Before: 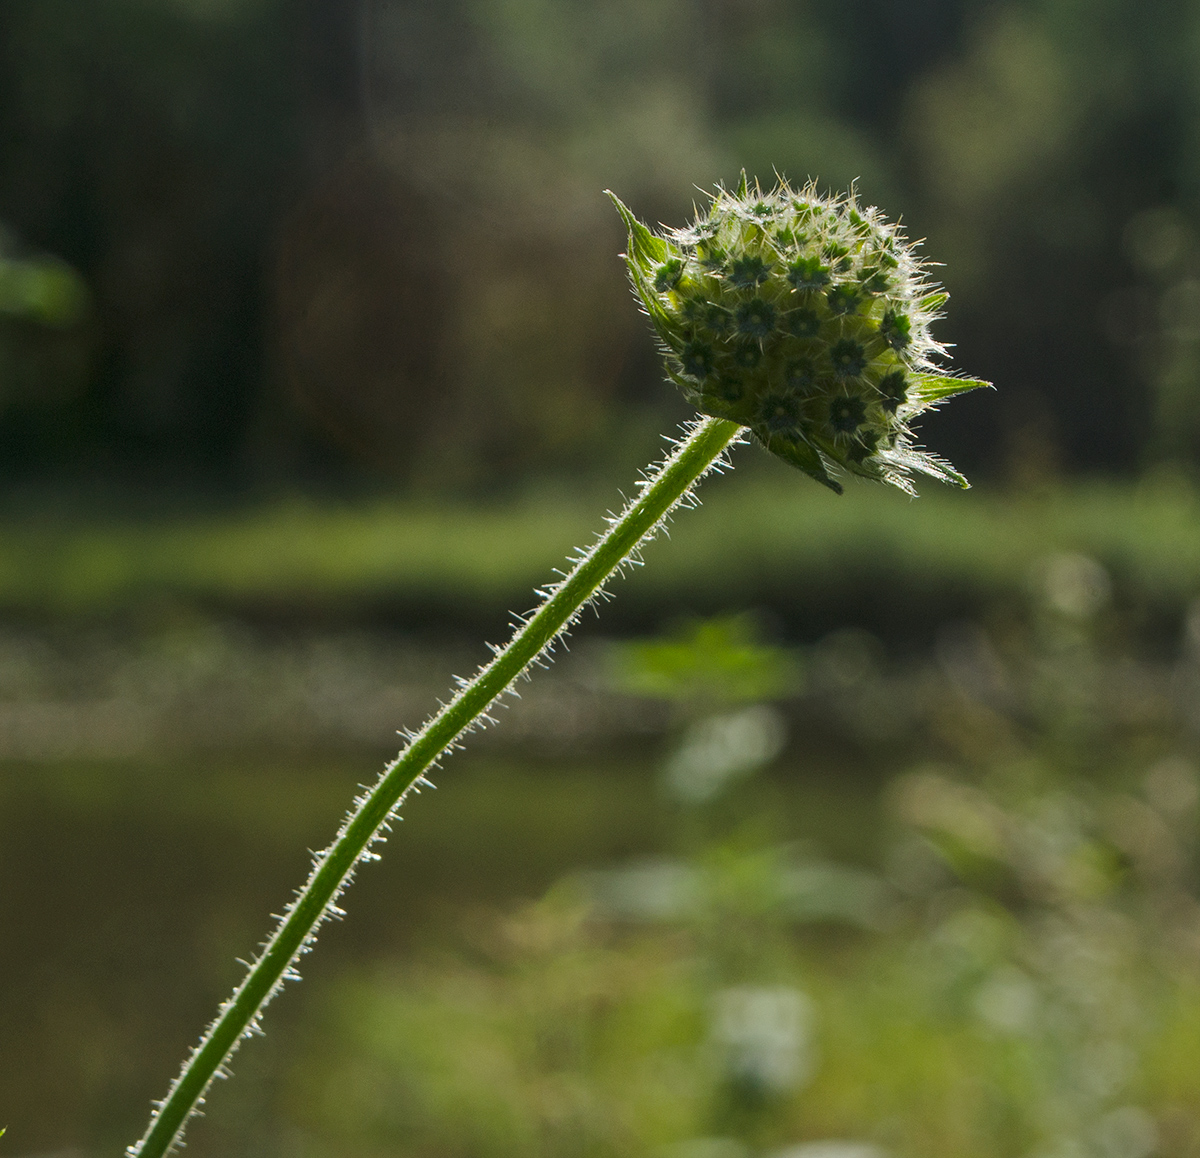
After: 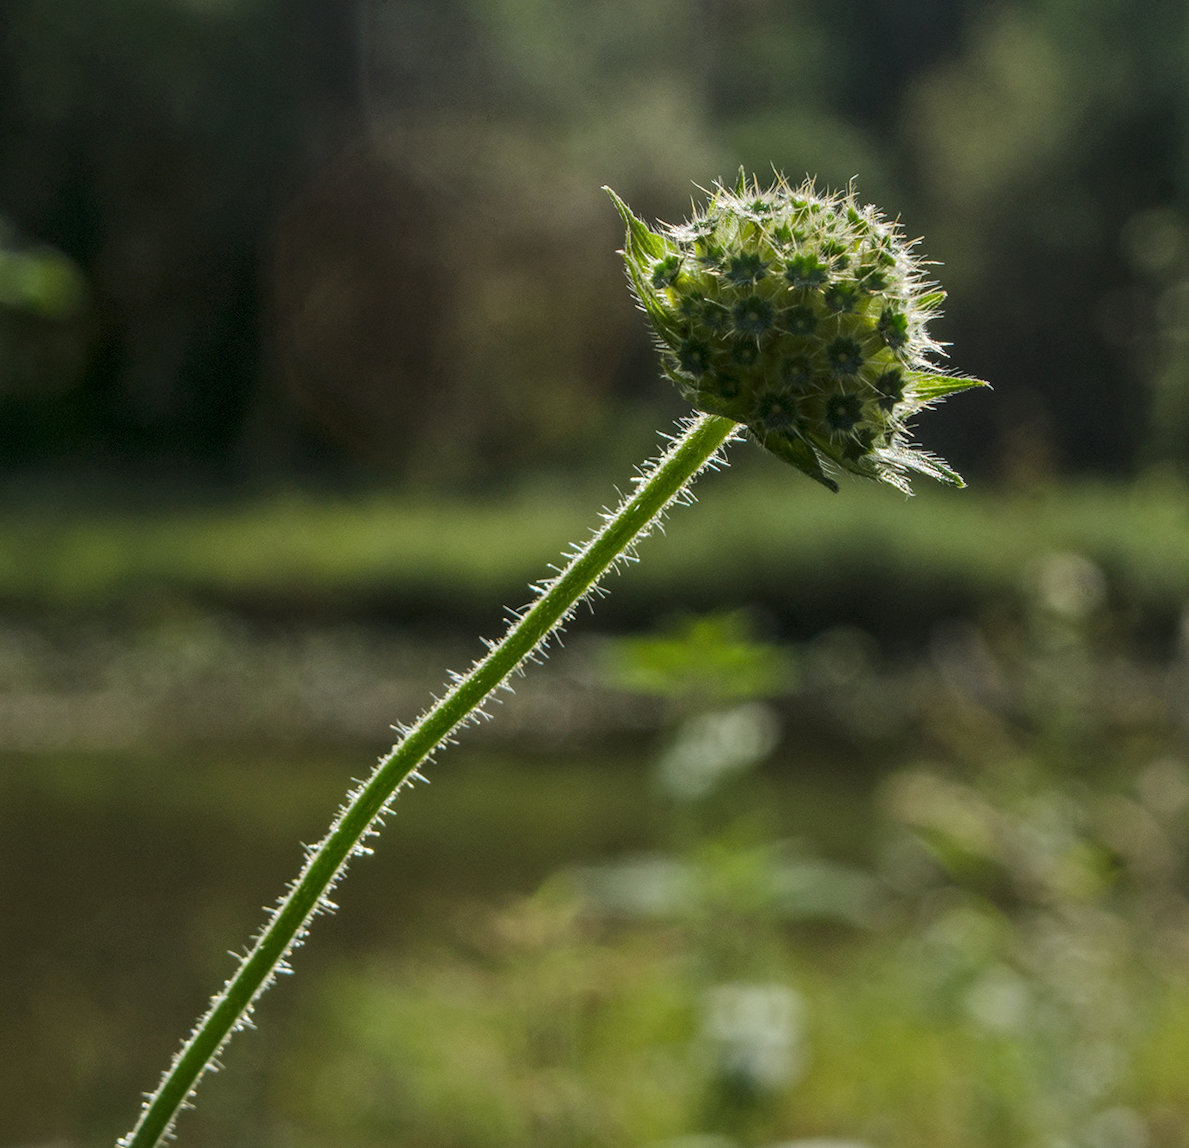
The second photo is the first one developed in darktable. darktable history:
crop and rotate: angle -0.474°
local contrast: on, module defaults
shadows and highlights: shadows 3.23, highlights -19.22, soften with gaussian
